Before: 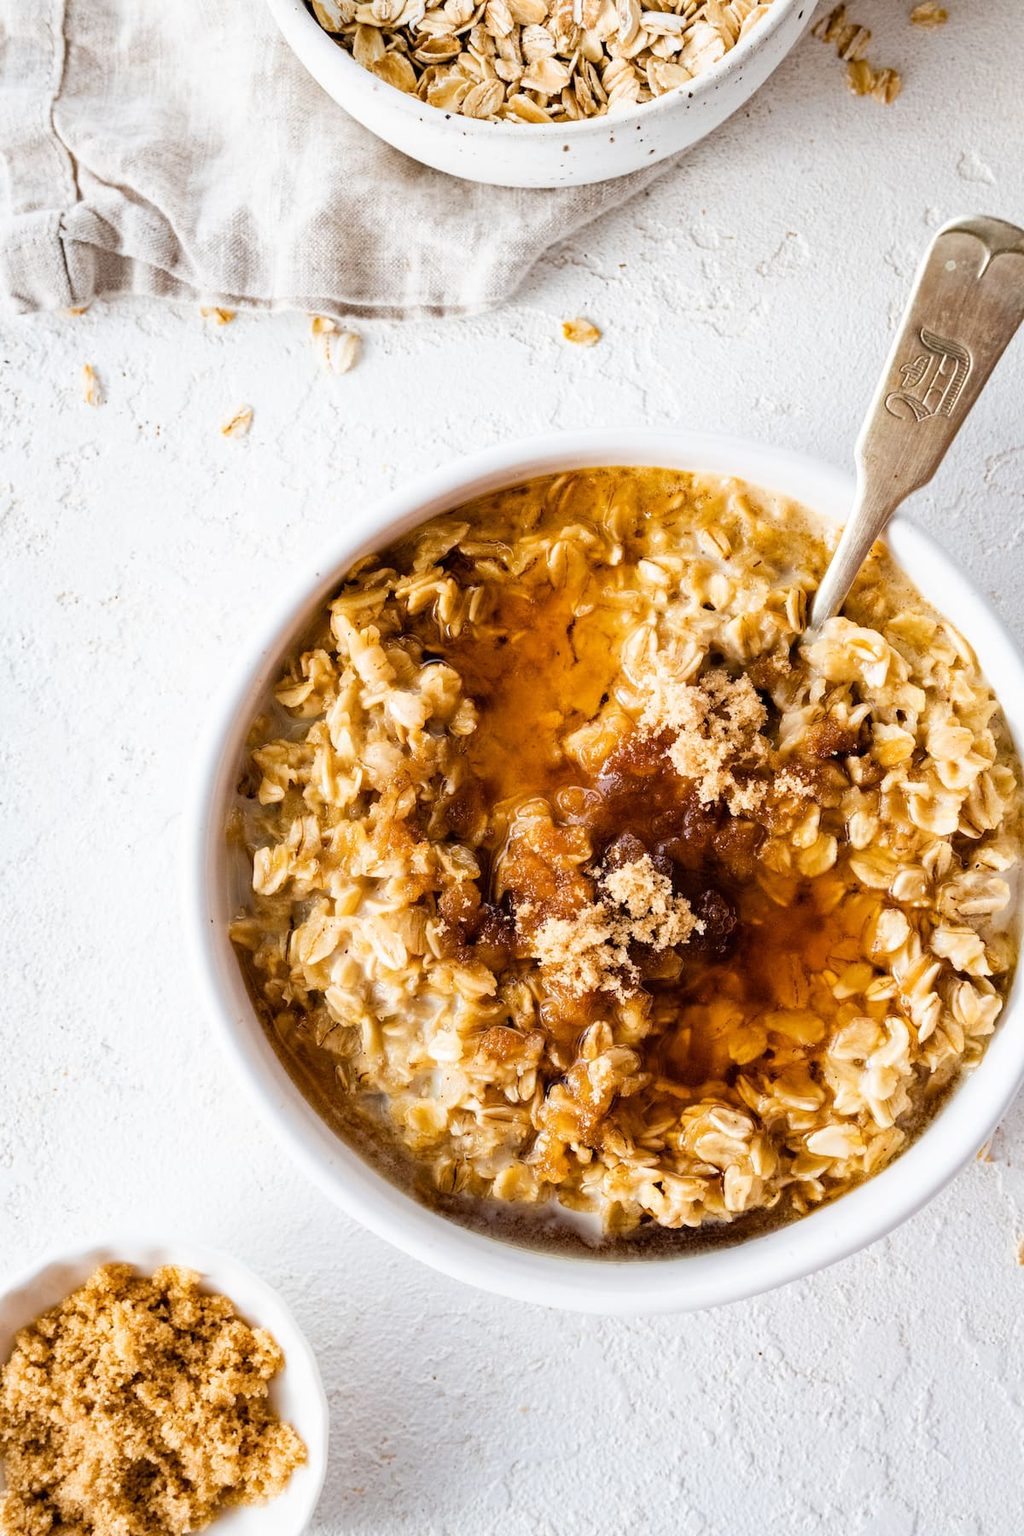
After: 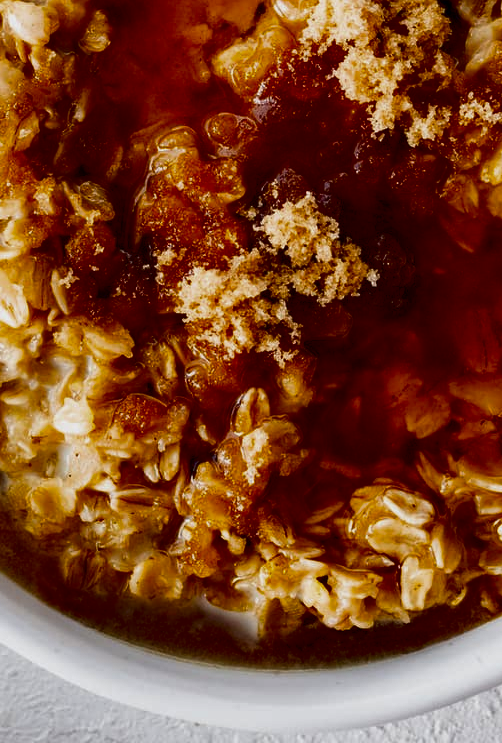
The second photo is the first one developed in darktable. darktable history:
contrast brightness saturation: contrast 0.085, brightness -0.598, saturation 0.169
crop: left 37.39%, top 44.999%, right 20.698%, bottom 13.706%
color balance rgb: shadows lift › chroma 1.03%, shadows lift › hue 214.93°, perceptual saturation grading › global saturation 30.515%, global vibrance -17.539%, contrast -5.871%
